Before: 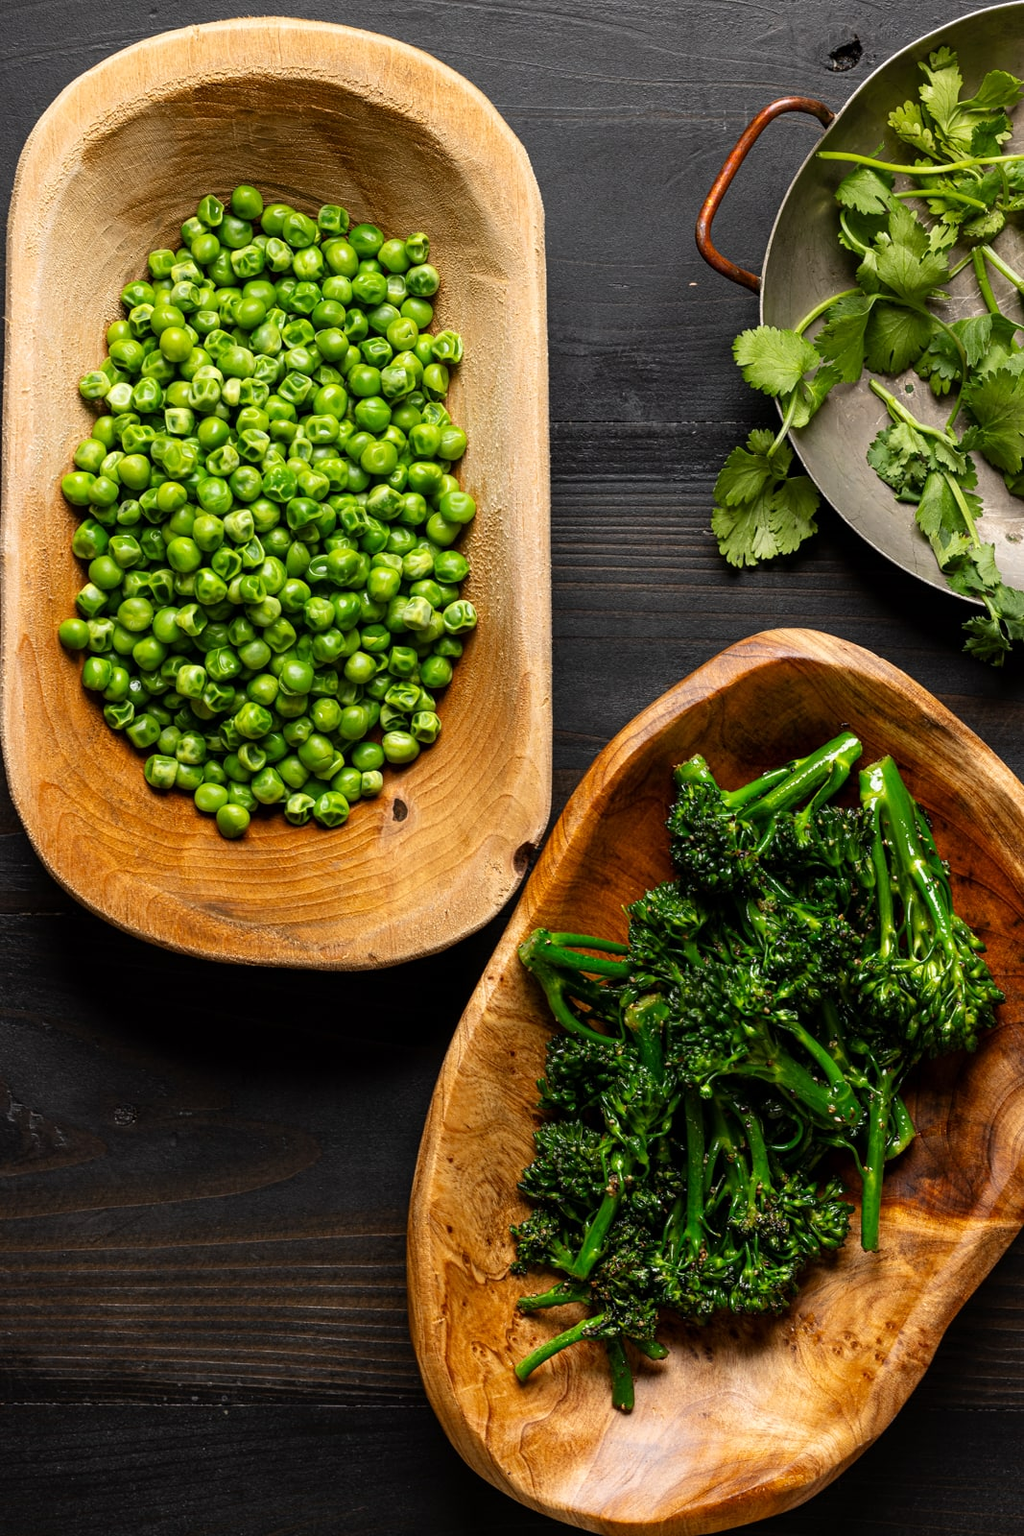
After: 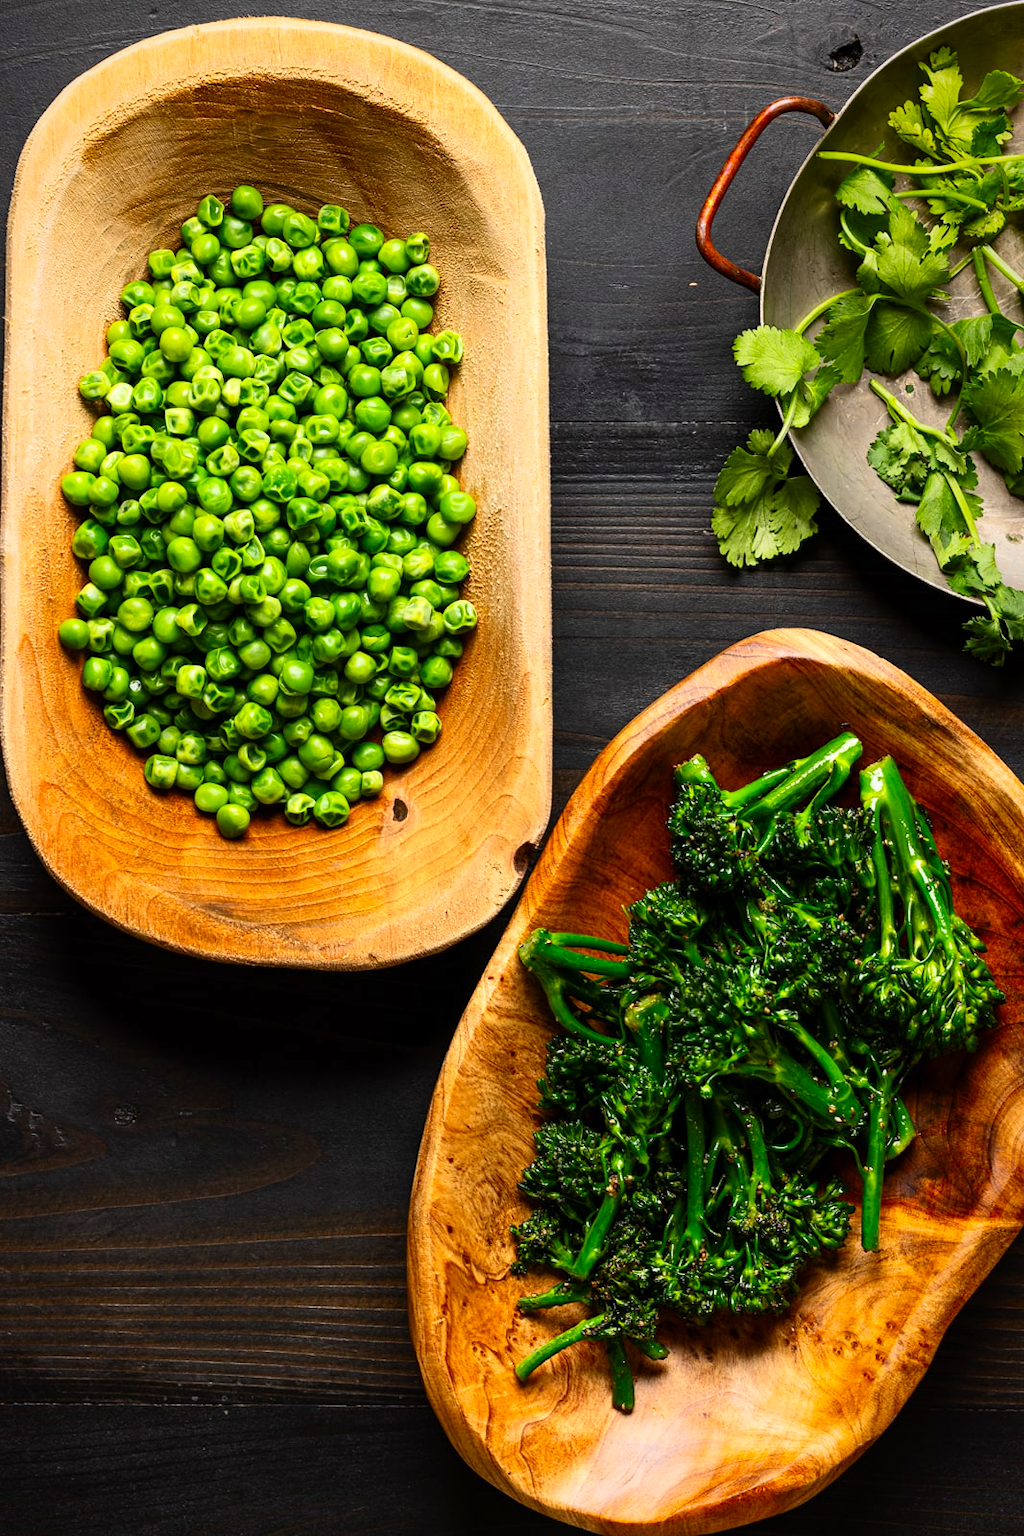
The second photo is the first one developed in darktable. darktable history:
vignetting: brightness -0.241, saturation 0.152, center (-0.119, -0.002), automatic ratio true, unbound false
contrast brightness saturation: contrast 0.23, brightness 0.113, saturation 0.288
